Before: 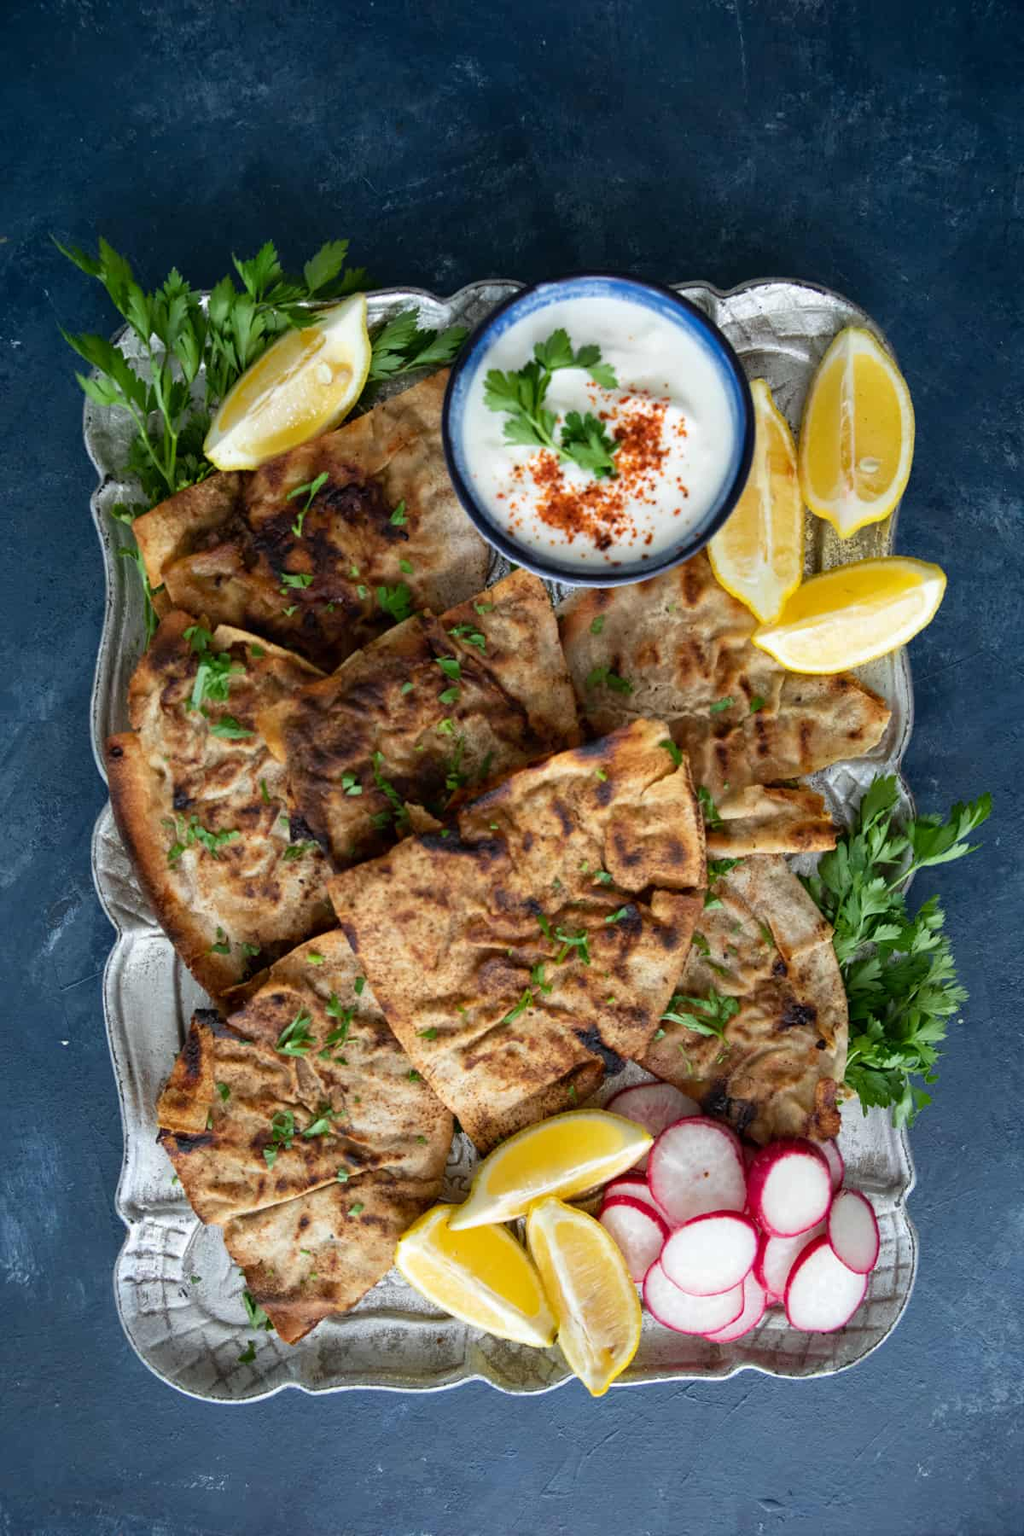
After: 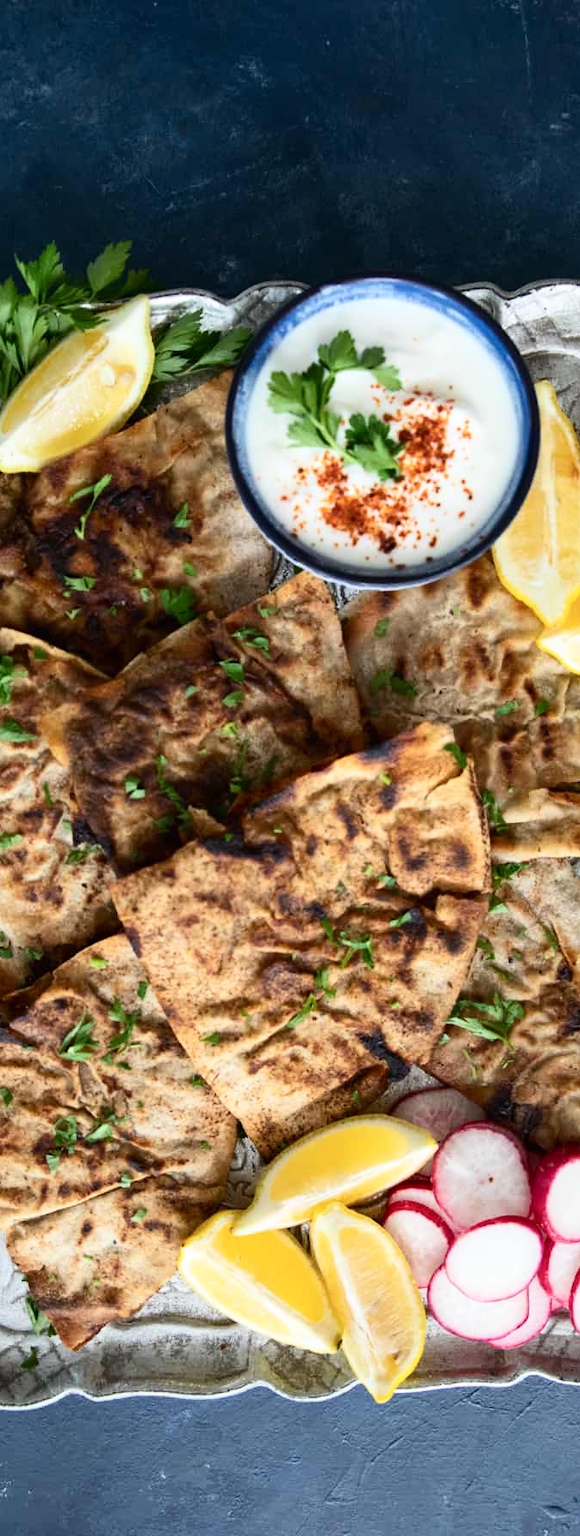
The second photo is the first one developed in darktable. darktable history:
crop: left 21.292%, right 22.21%
exposure: black level correction 0, compensate highlight preservation false
contrast brightness saturation: contrast 0.241, brightness 0.092
